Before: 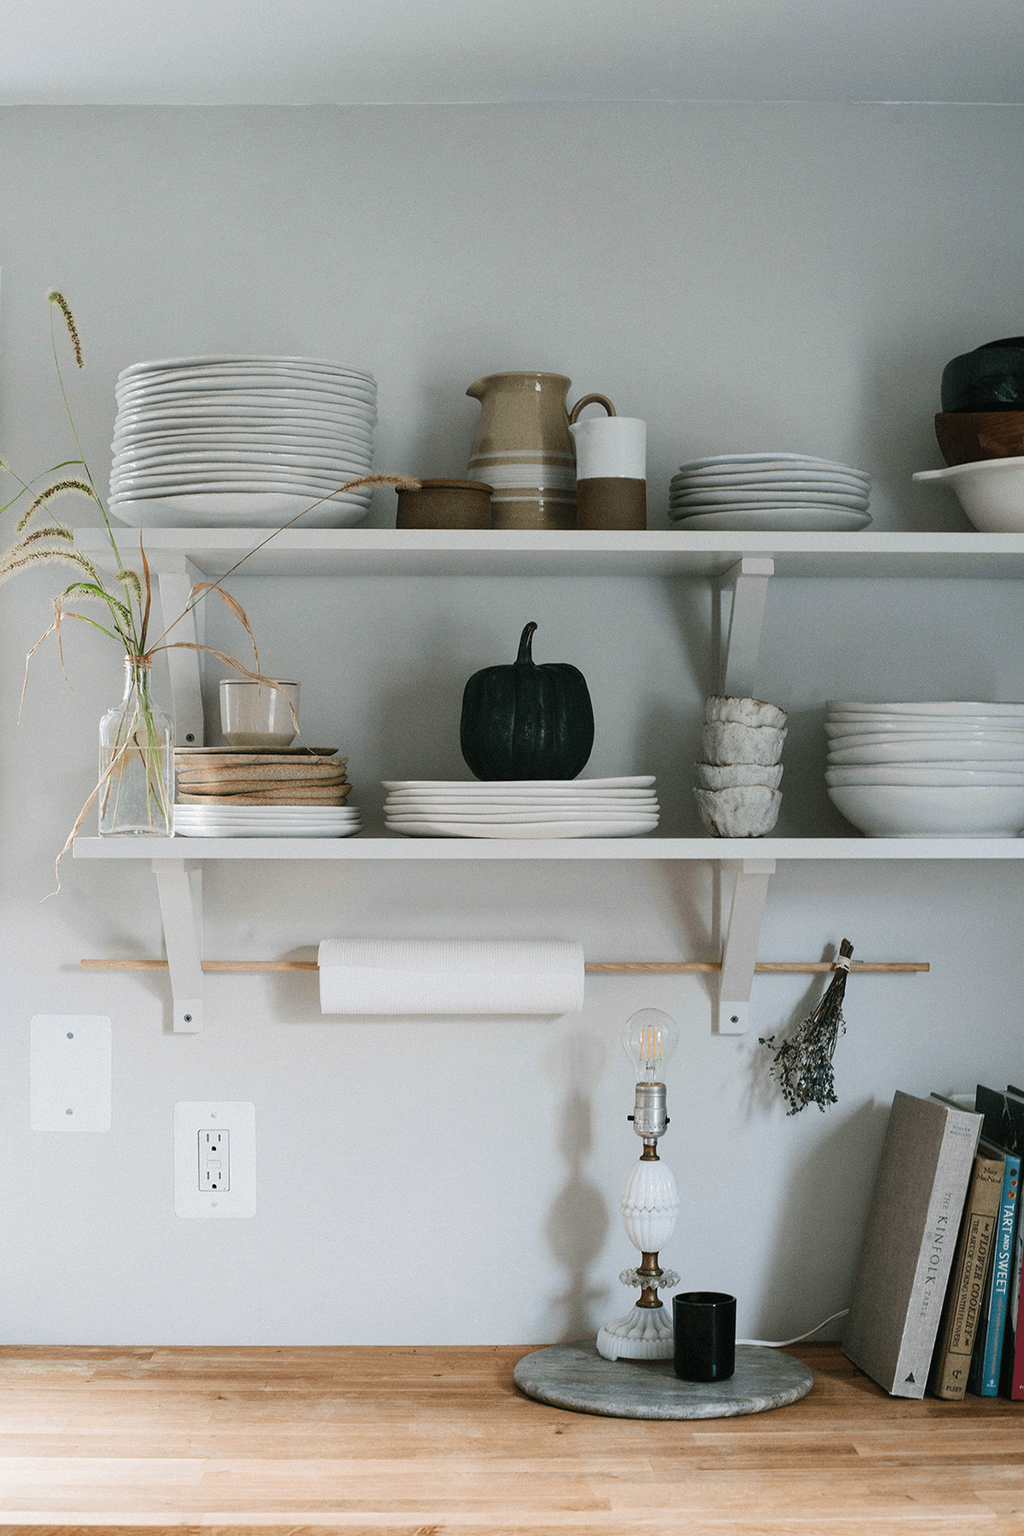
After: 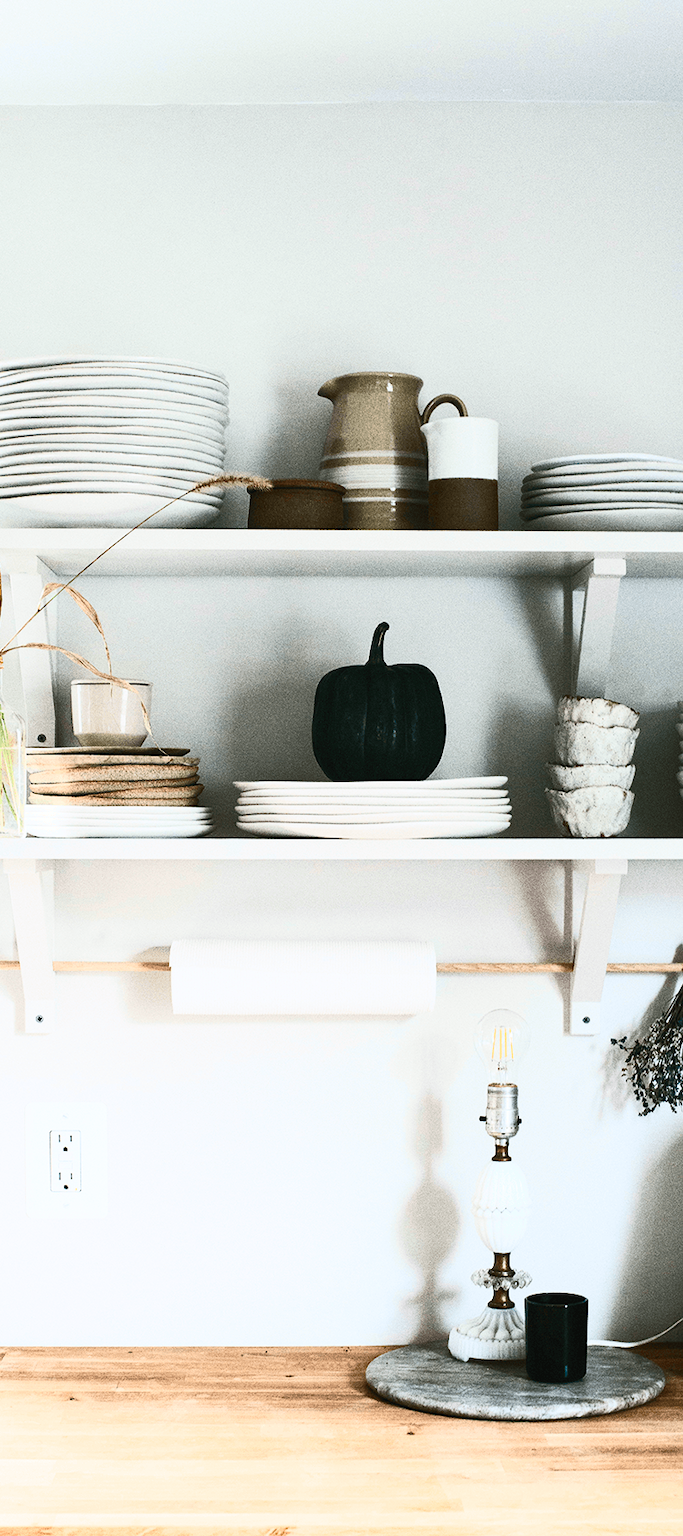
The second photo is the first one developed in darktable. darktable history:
crop and rotate: left 14.507%, right 18.678%
contrast brightness saturation: contrast 0.631, brightness 0.349, saturation 0.14
